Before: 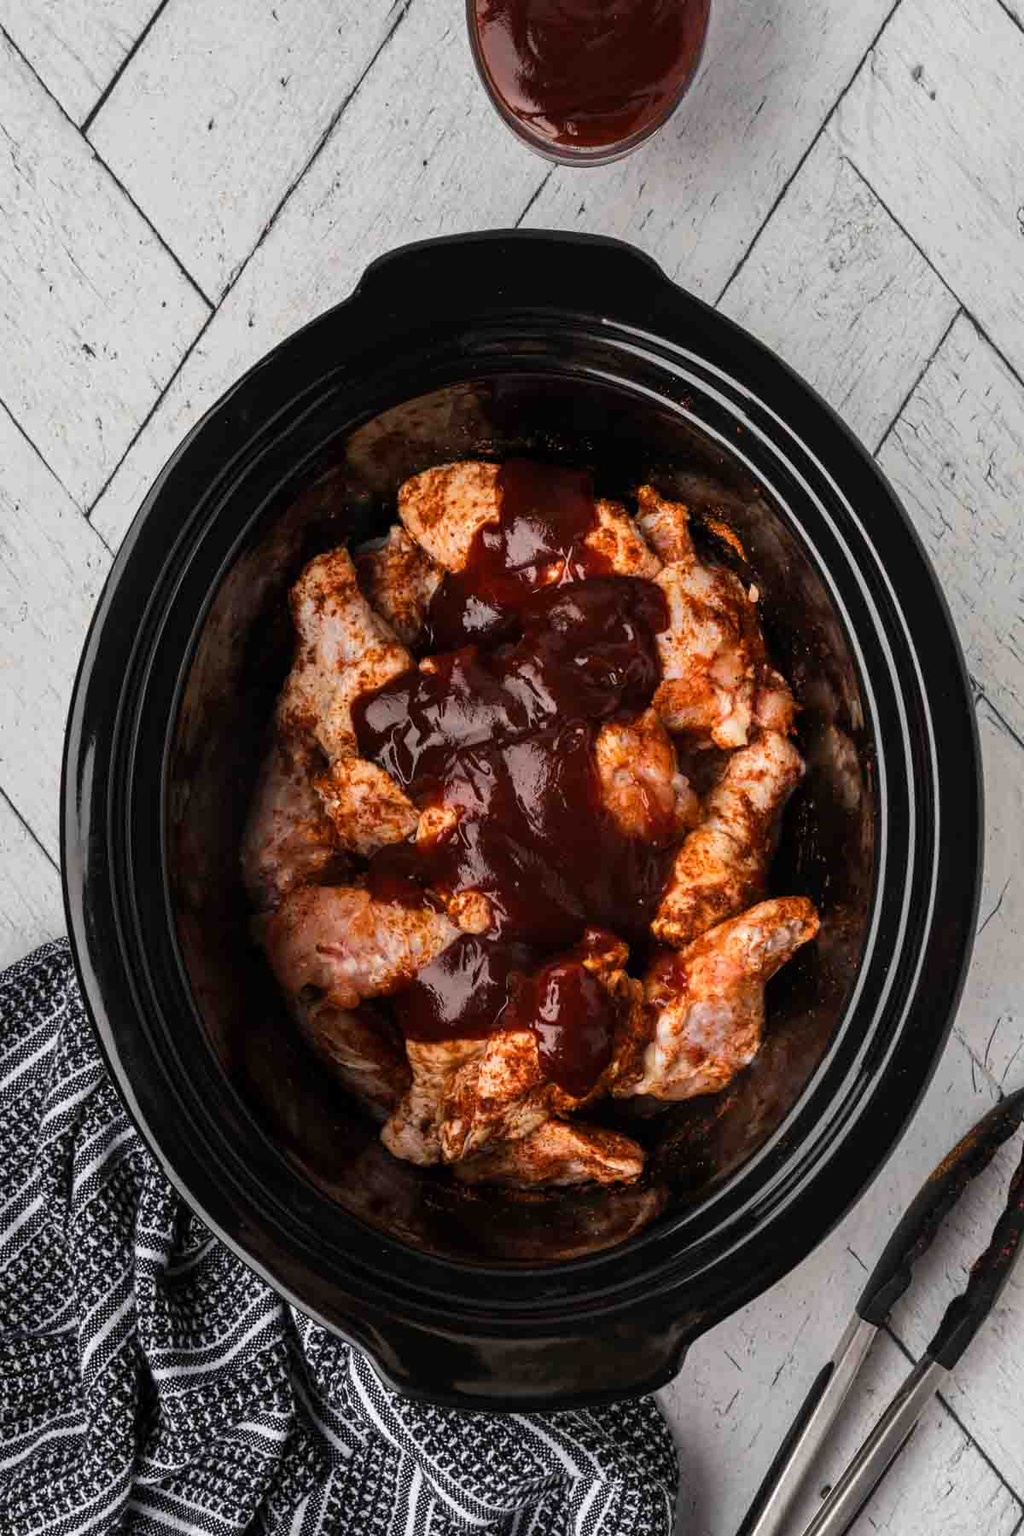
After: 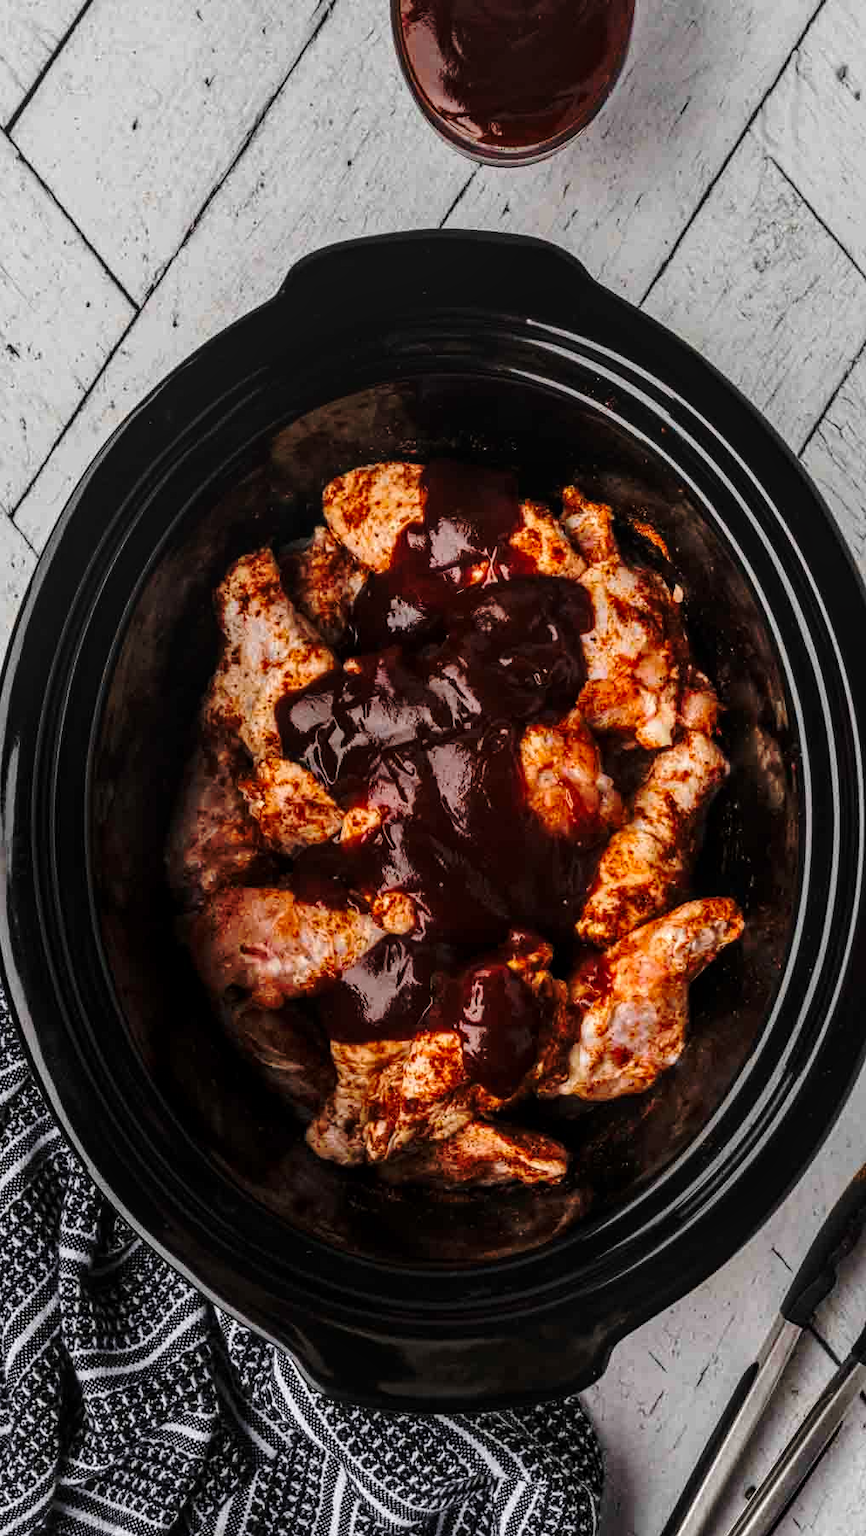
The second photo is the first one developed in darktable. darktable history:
crop: left 7.487%, right 7.856%
base curve: curves: ch0 [(0, 0) (0.073, 0.04) (0.157, 0.139) (0.492, 0.492) (0.758, 0.758) (1, 1)], preserve colors none
local contrast: on, module defaults
